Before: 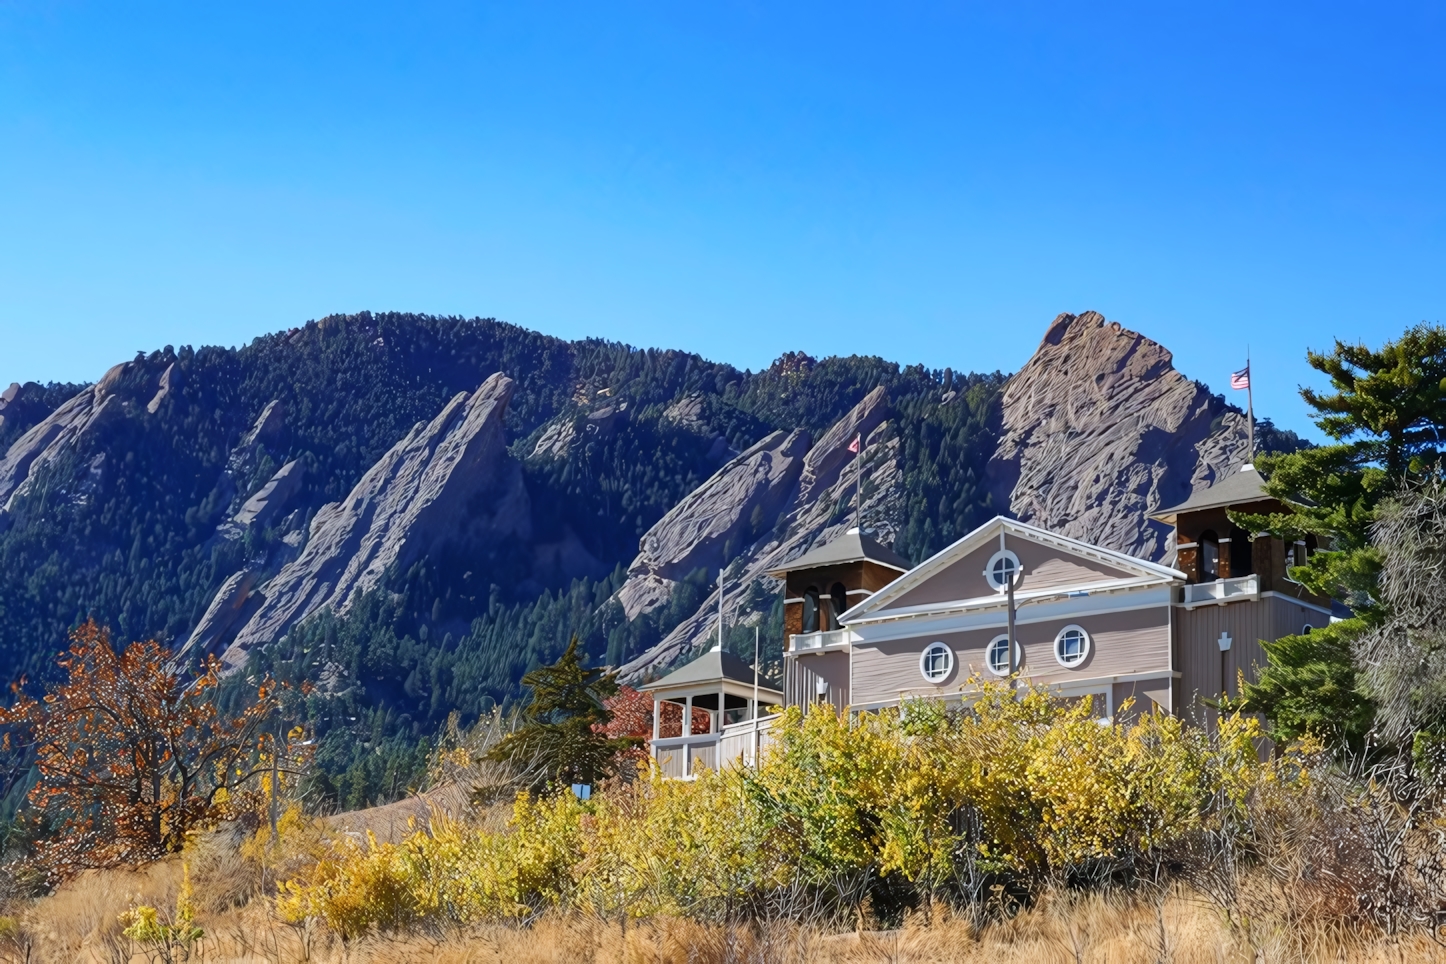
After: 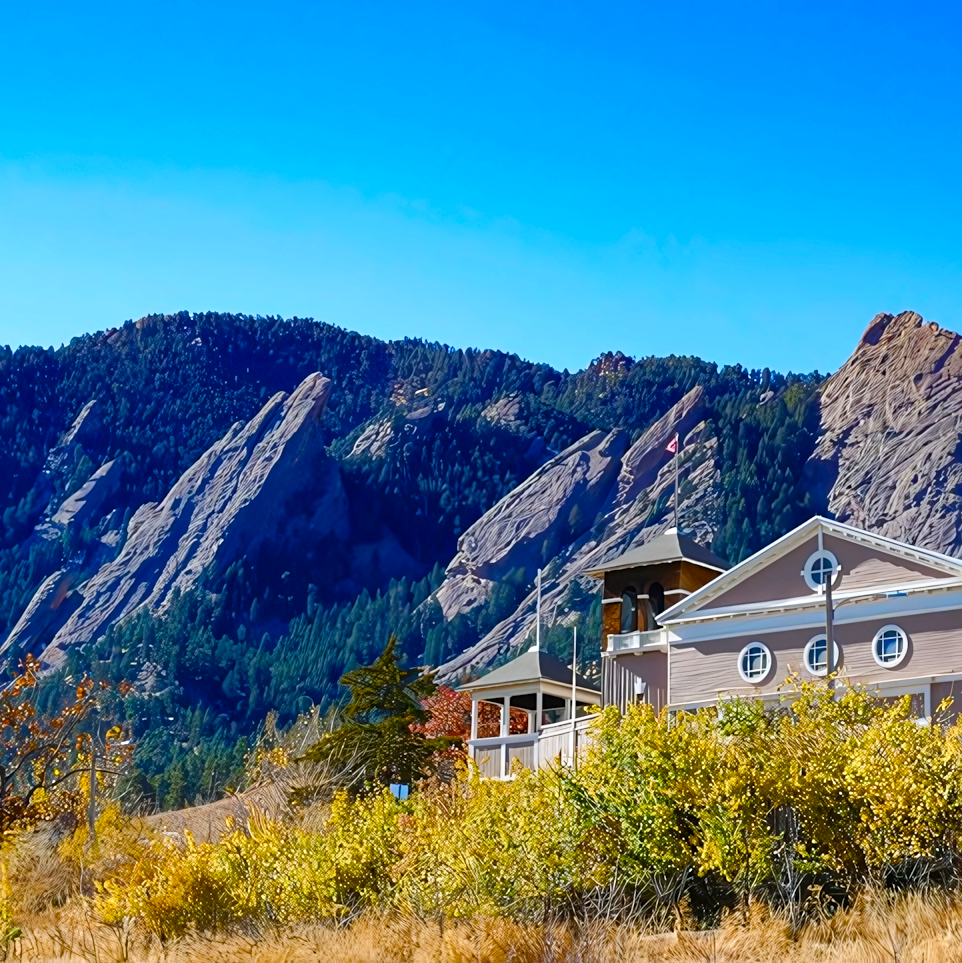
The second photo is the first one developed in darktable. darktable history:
color balance rgb: shadows lift › chroma 0.669%, shadows lift › hue 110.24°, perceptual saturation grading › global saturation 23.696%, perceptual saturation grading › highlights -24.145%, perceptual saturation grading › mid-tones 24.191%, perceptual saturation grading › shadows 41.153%, global vibrance 20%
contrast brightness saturation: saturation 0.104
shadows and highlights: shadows -1.39, highlights 38.19, highlights color adjustment 46.13%
color zones: curves: ch1 [(0, 0.469) (0.001, 0.469) (0.12, 0.446) (0.248, 0.469) (0.5, 0.5) (0.748, 0.5) (0.999, 0.469) (1, 0.469)]
sharpen: amount 0.213
crop and rotate: left 12.655%, right 20.767%
